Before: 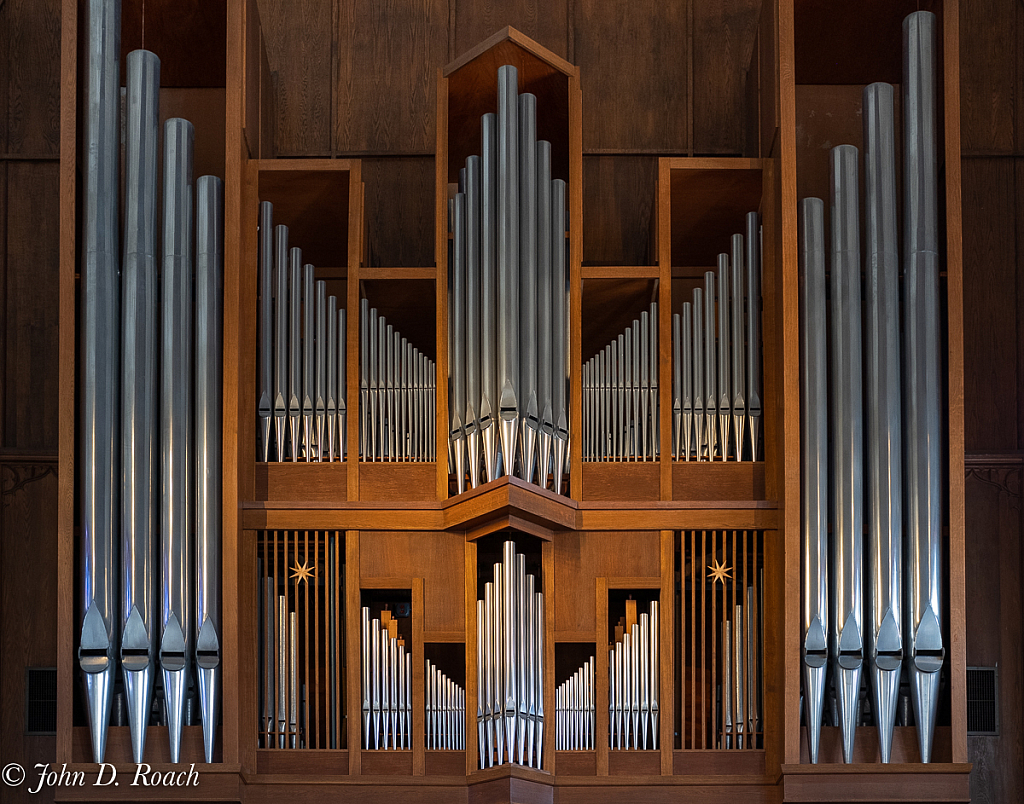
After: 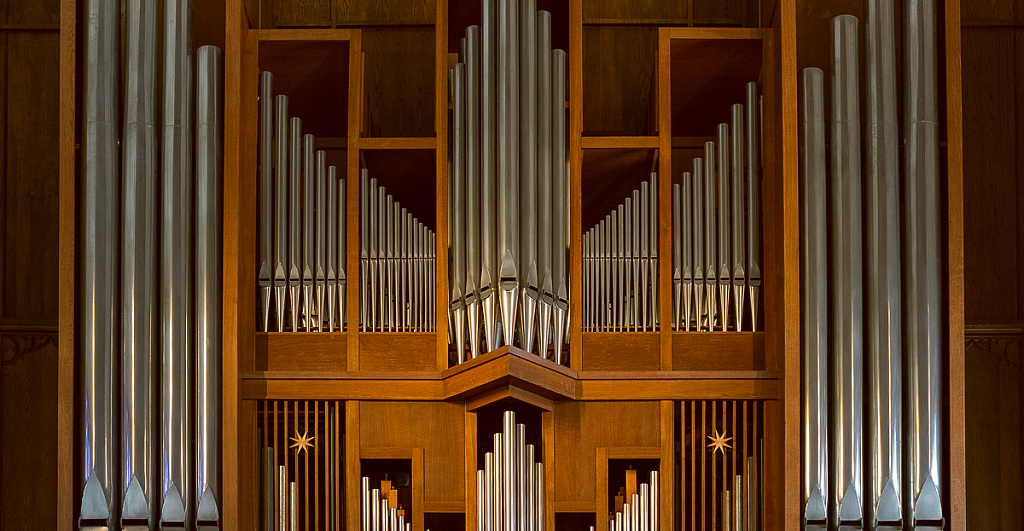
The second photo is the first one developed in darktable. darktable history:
crop: top 16.229%, bottom 16.709%
color correction: highlights a* -0.395, highlights b* 0.152, shadows a* 4.5, shadows b* 20.87
